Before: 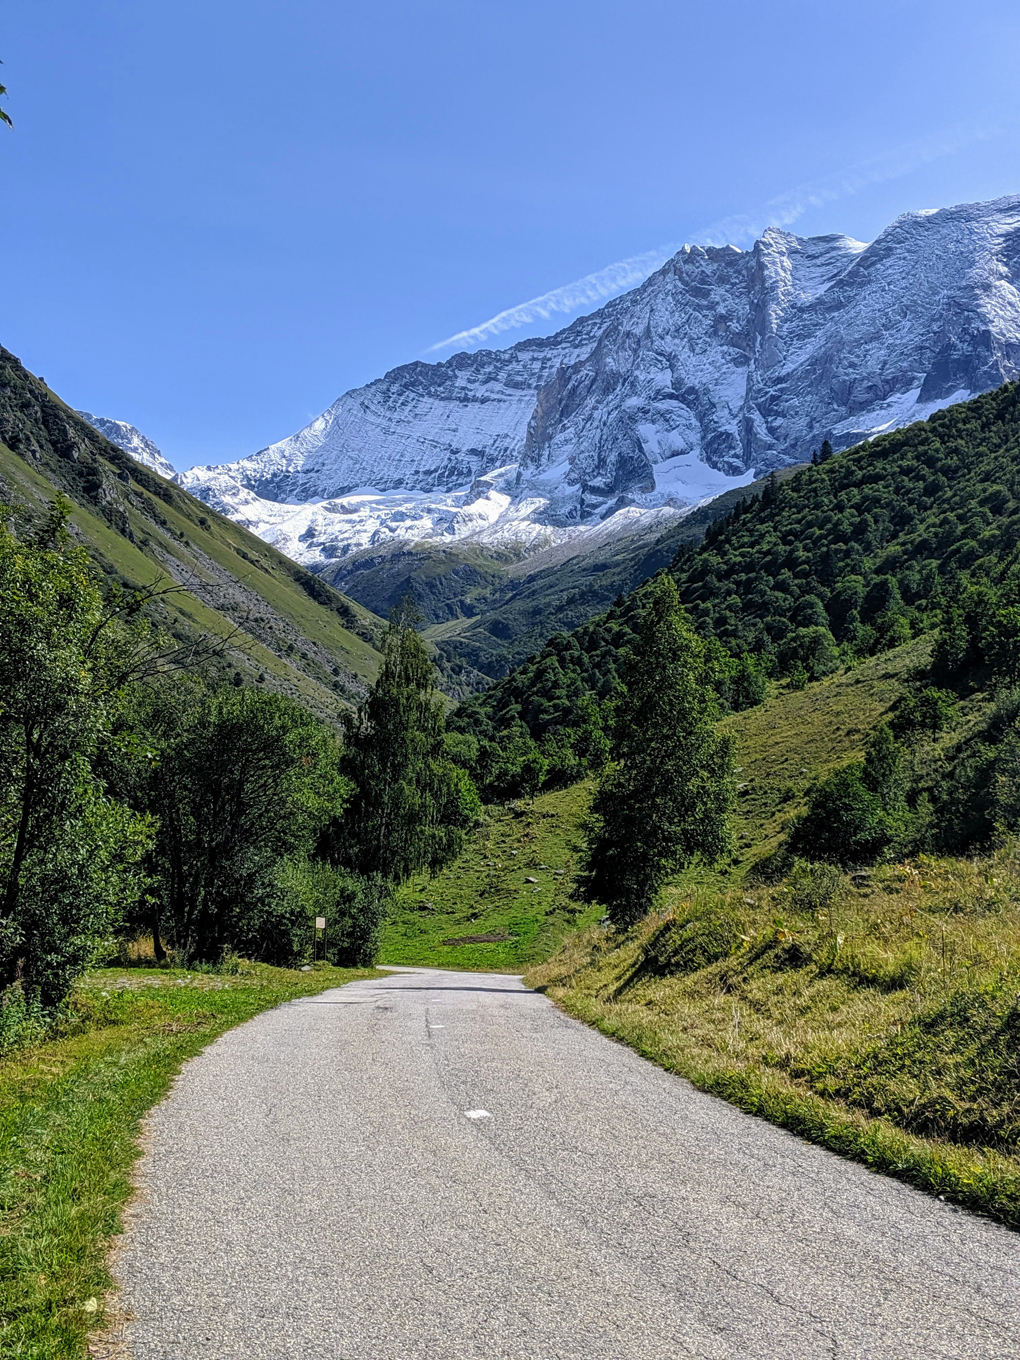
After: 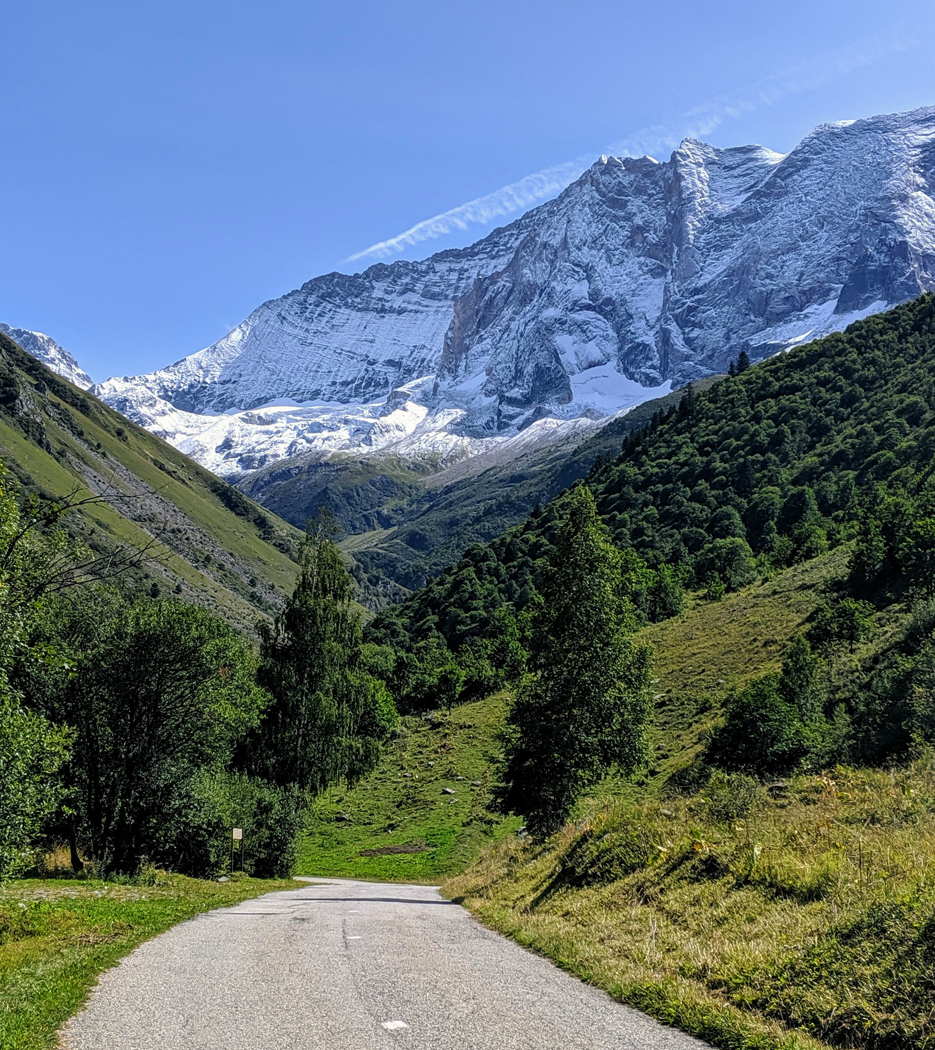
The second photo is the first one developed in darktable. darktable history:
white balance: red 1.009, blue 0.985
crop: left 8.155%, top 6.611%, bottom 15.385%
